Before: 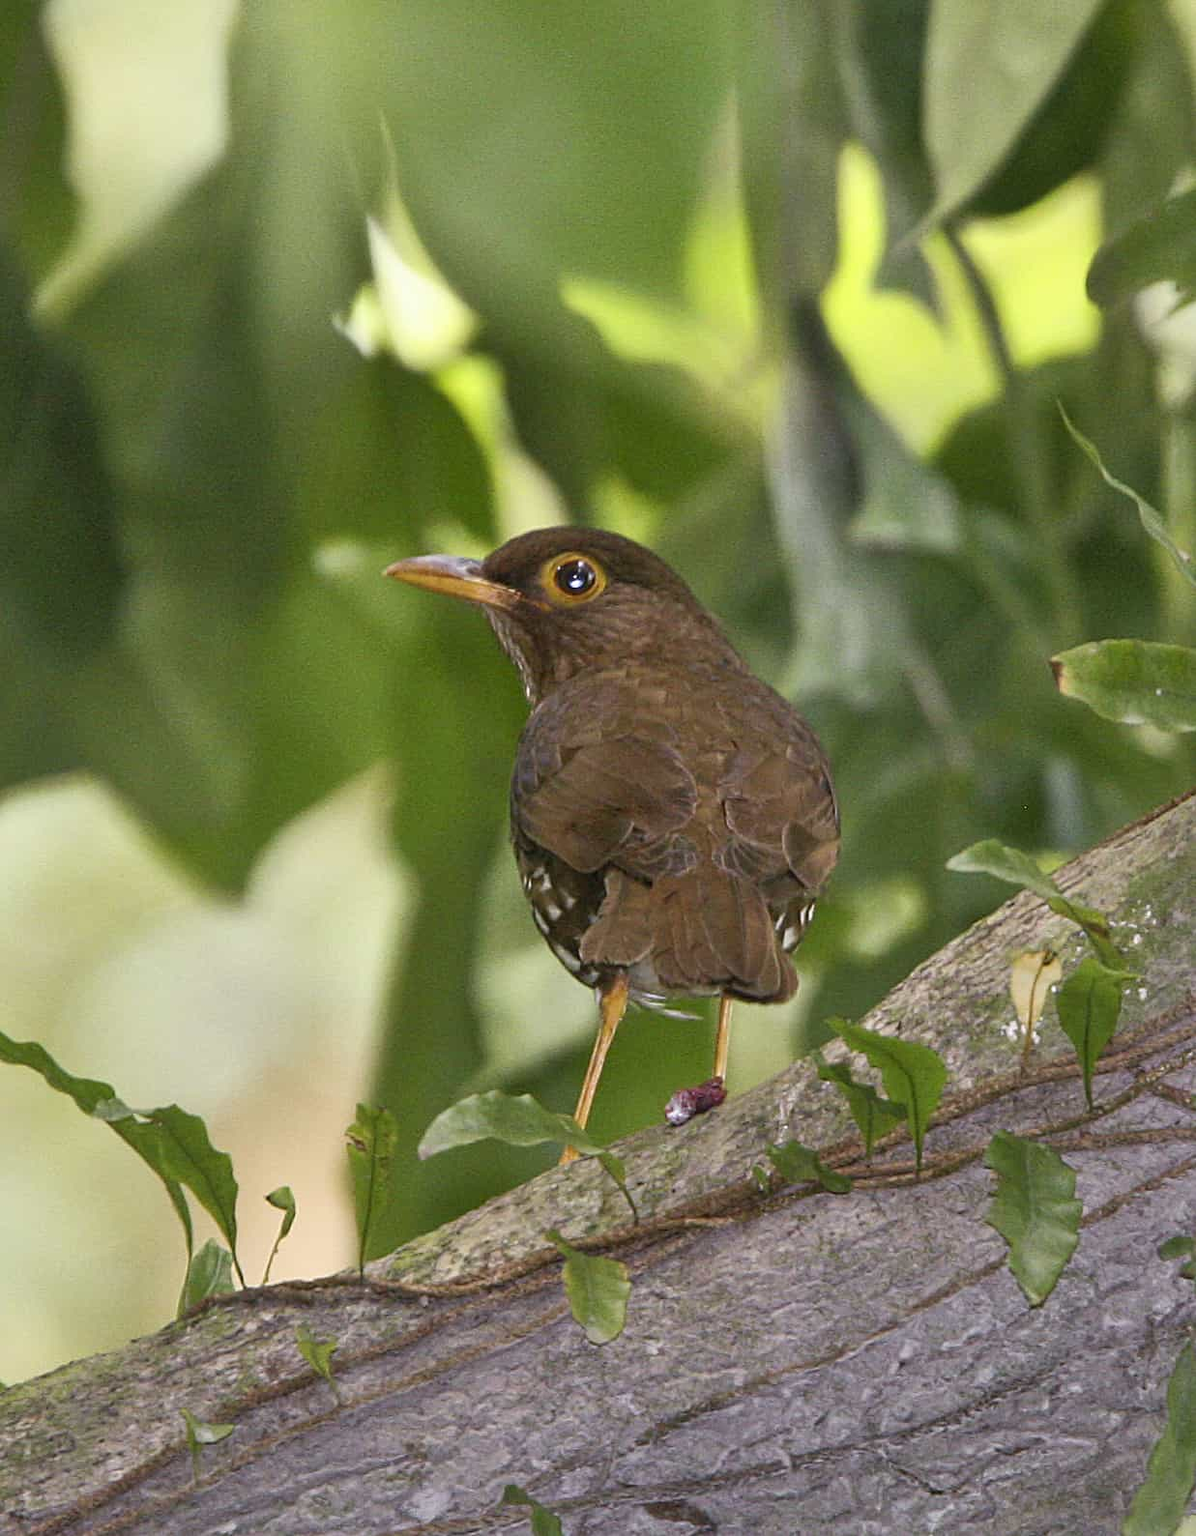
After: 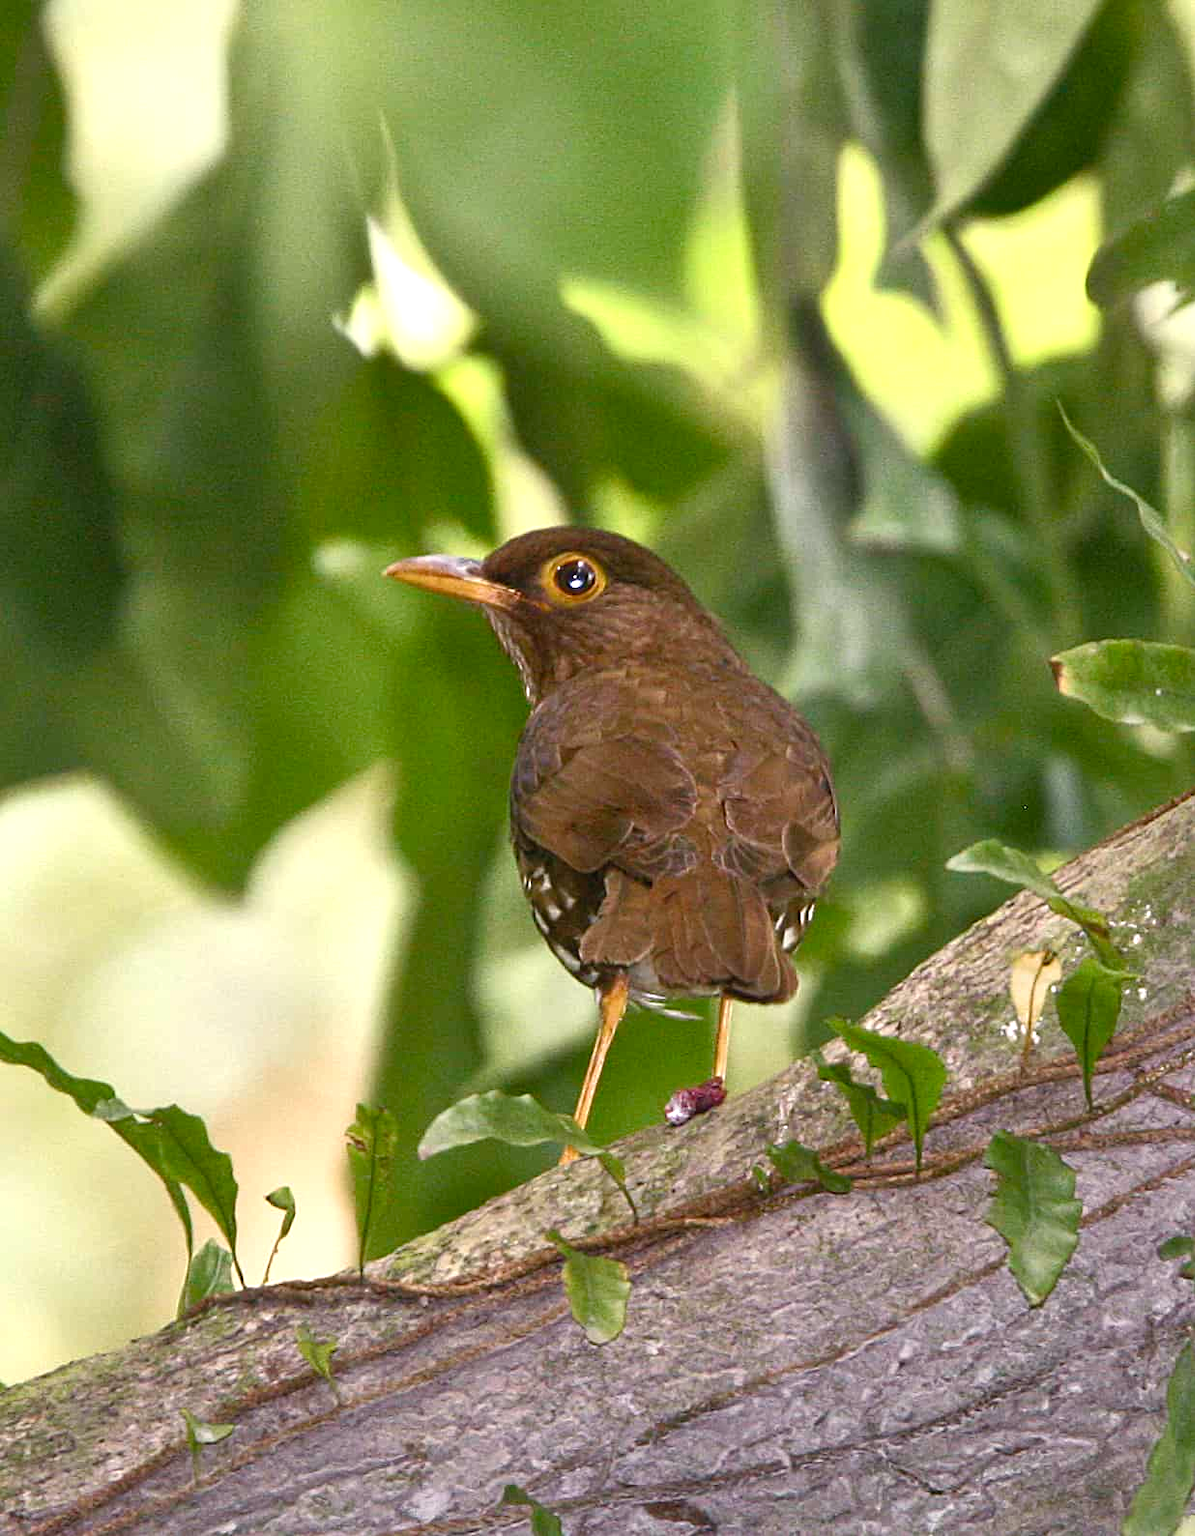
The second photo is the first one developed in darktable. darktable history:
exposure: exposure 0.207 EV, compensate highlight preservation false
color balance rgb: shadows lift › chroma 1%, shadows lift › hue 28.8°, power › hue 60°, highlights gain › chroma 1%, highlights gain › hue 60°, global offset › luminance 0.25%, perceptual saturation grading › highlights -20%, perceptual saturation grading › shadows 20%, perceptual brilliance grading › highlights 10%, perceptual brilliance grading › shadows -5%, global vibrance 19.67%
